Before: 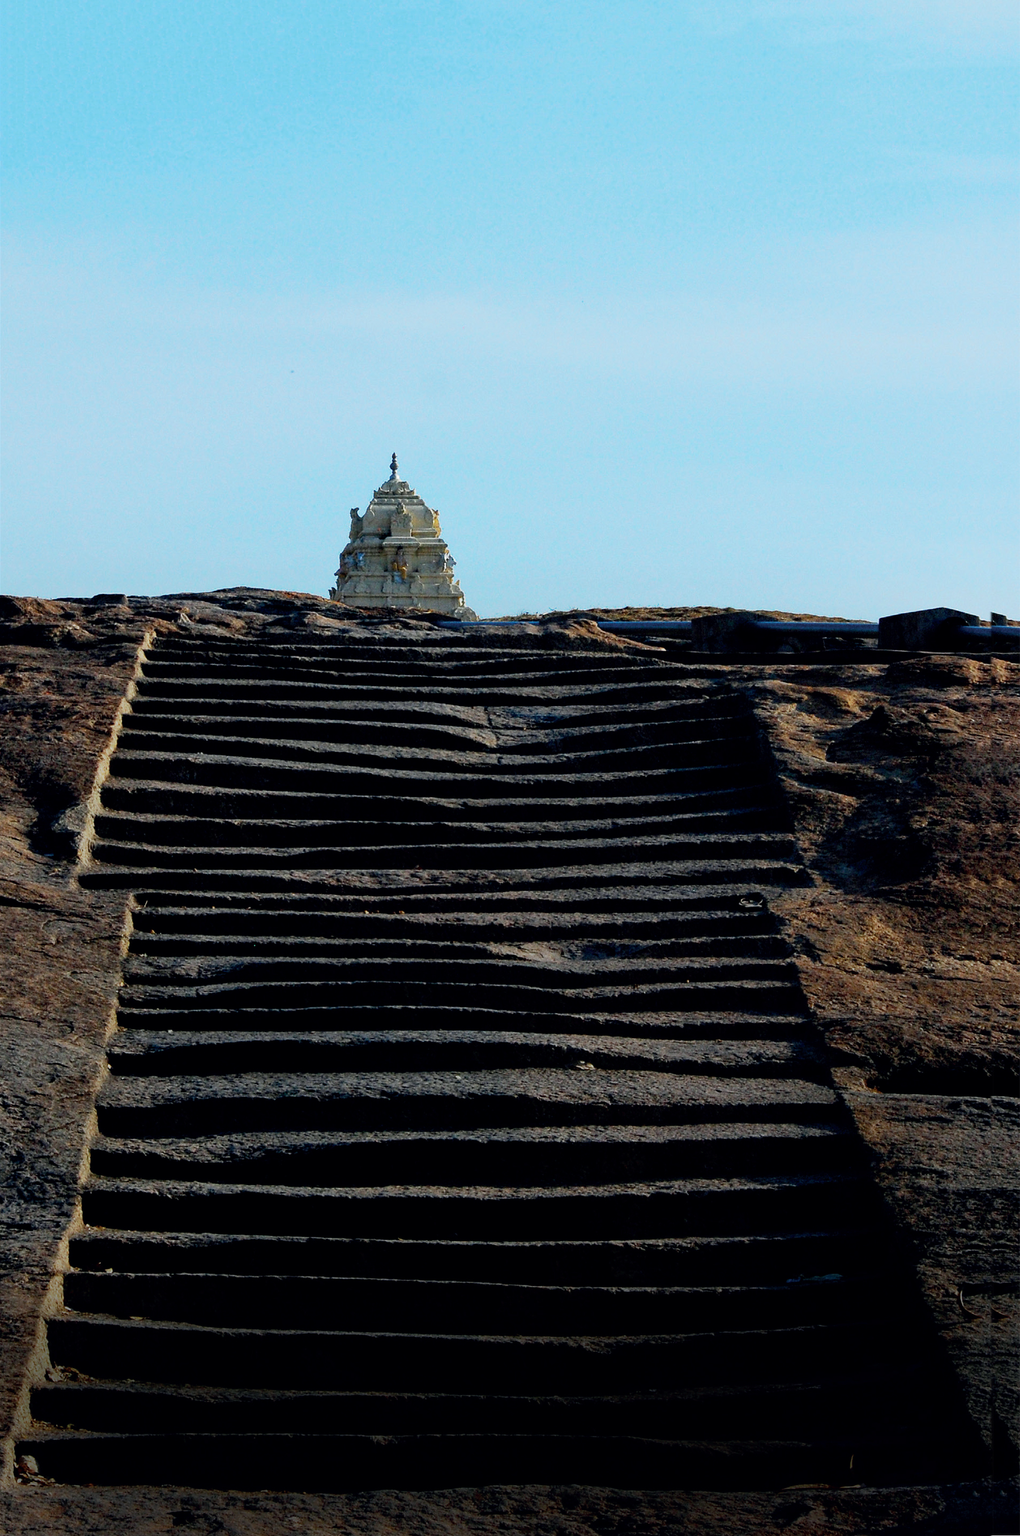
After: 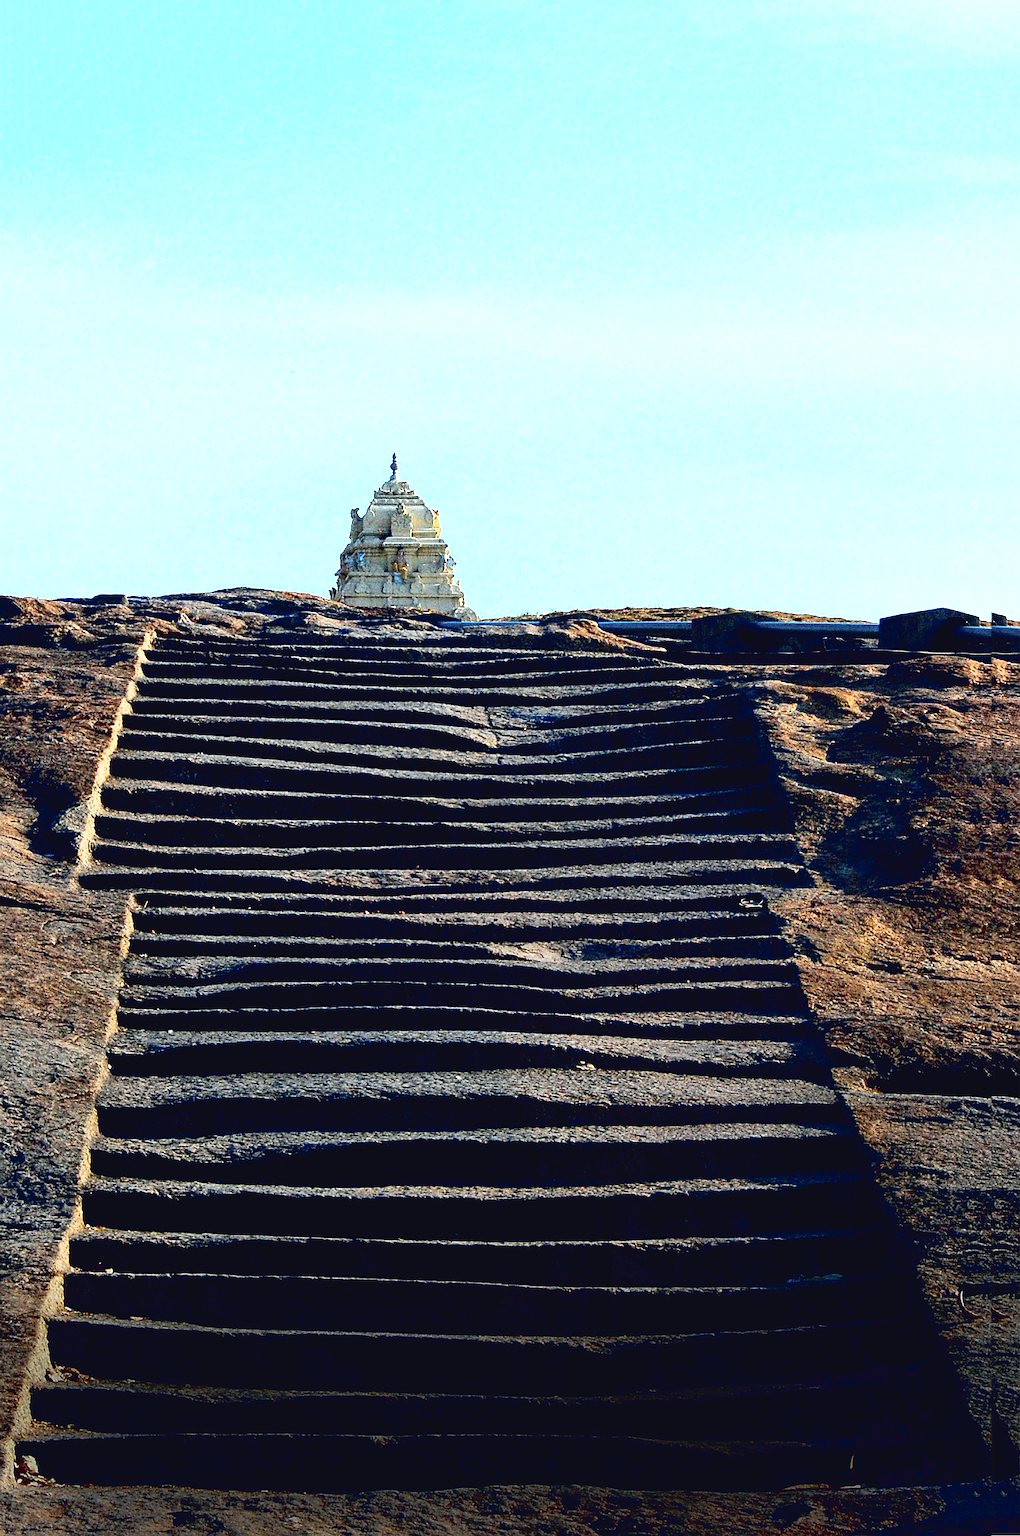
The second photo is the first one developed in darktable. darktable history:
sharpen: on, module defaults
exposure: exposure 1.093 EV, compensate highlight preservation false
tone curve: curves: ch0 [(0, 0.039) (0.104, 0.094) (0.285, 0.301) (0.689, 0.764) (0.89, 0.926) (0.994, 0.971)]; ch1 [(0, 0) (0.337, 0.249) (0.437, 0.411) (0.485, 0.487) (0.515, 0.514) (0.566, 0.563) (0.641, 0.655) (1, 1)]; ch2 [(0, 0) (0.314, 0.301) (0.421, 0.411) (0.502, 0.505) (0.528, 0.54) (0.557, 0.555) (0.612, 0.583) (0.722, 0.67) (1, 1)], color space Lab, linked channels, preserve colors none
